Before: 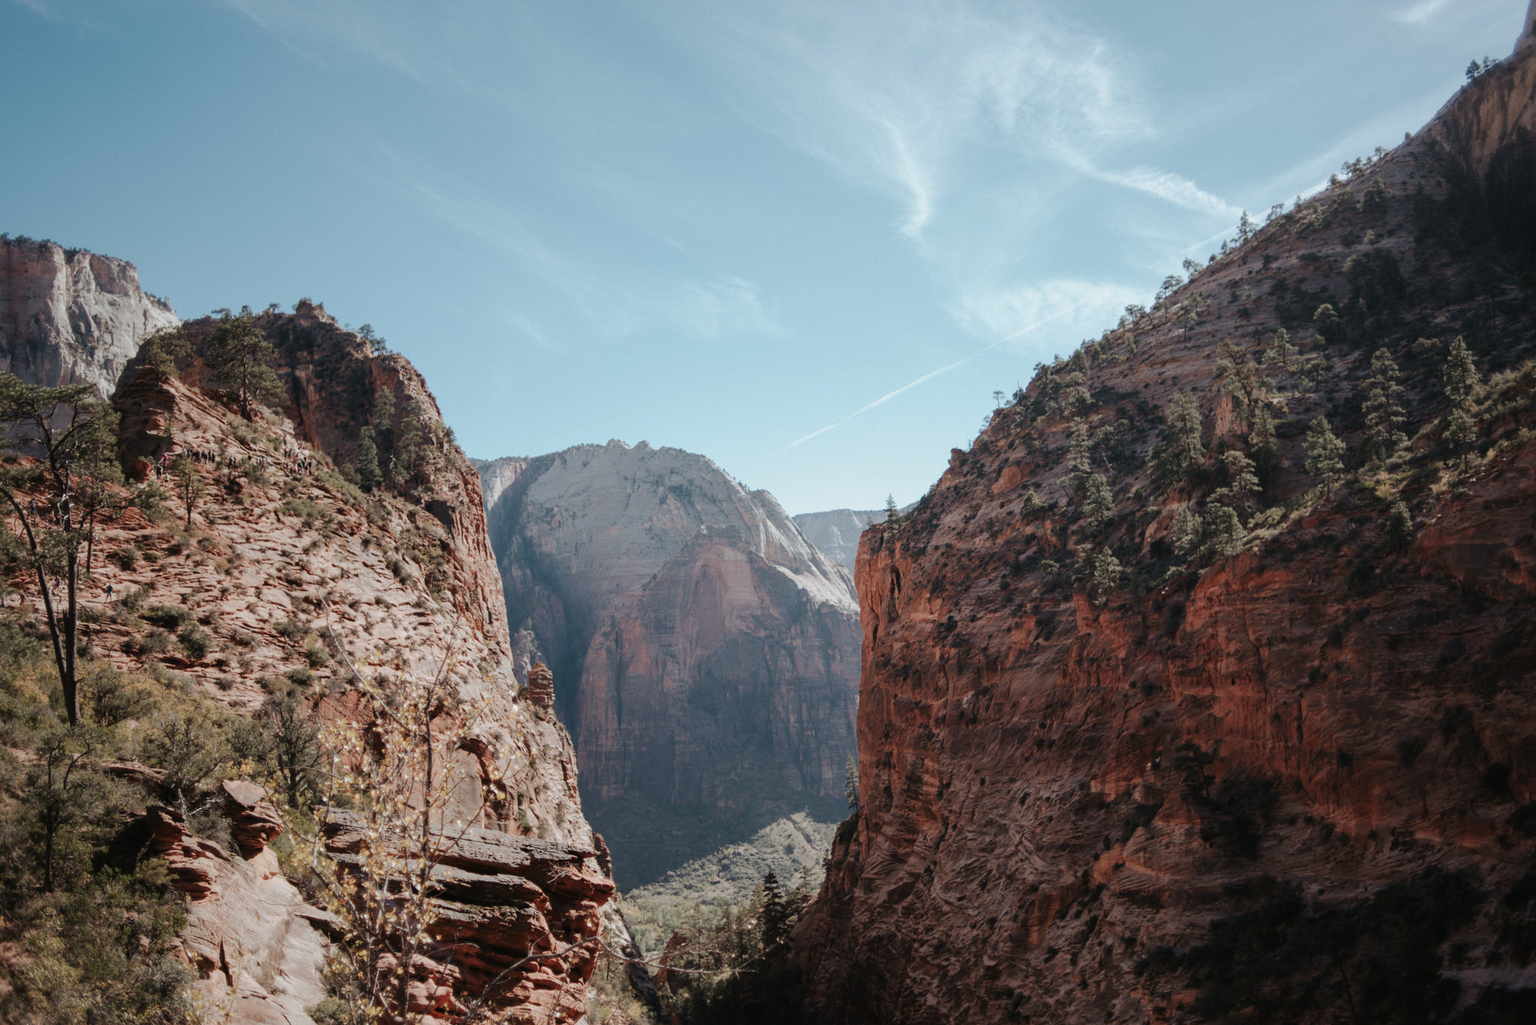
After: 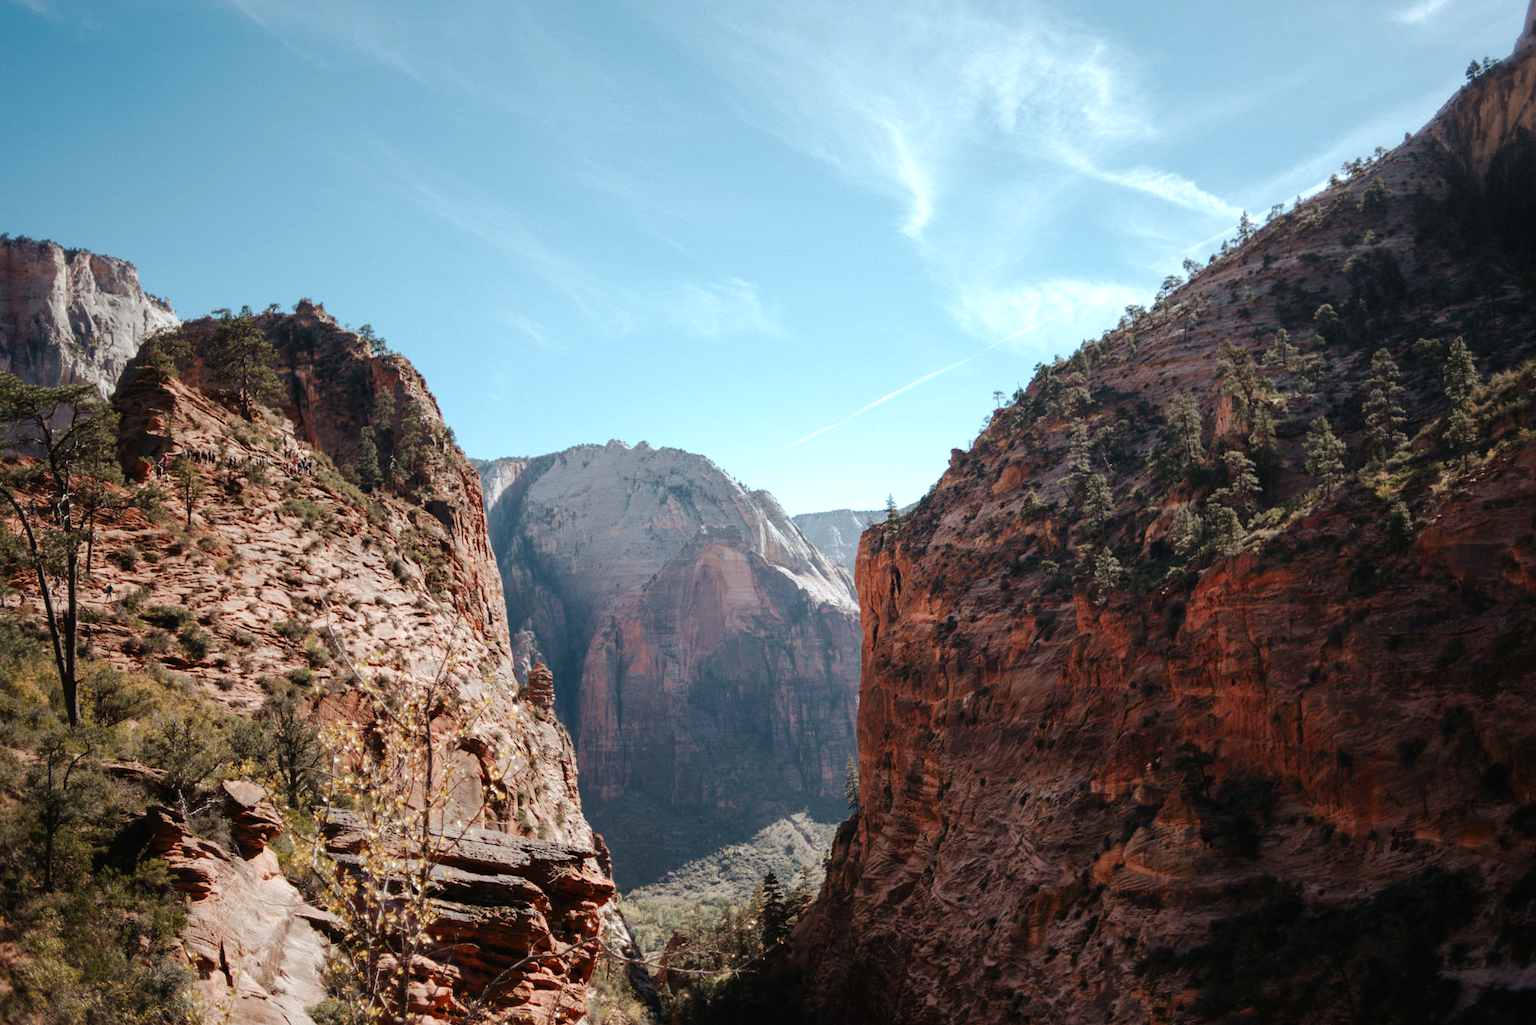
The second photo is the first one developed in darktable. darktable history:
color balance rgb: power › luminance -9.227%, perceptual saturation grading › global saturation 25.755%, perceptual brilliance grading › global brilliance 12.349%, global vibrance 14.882%
